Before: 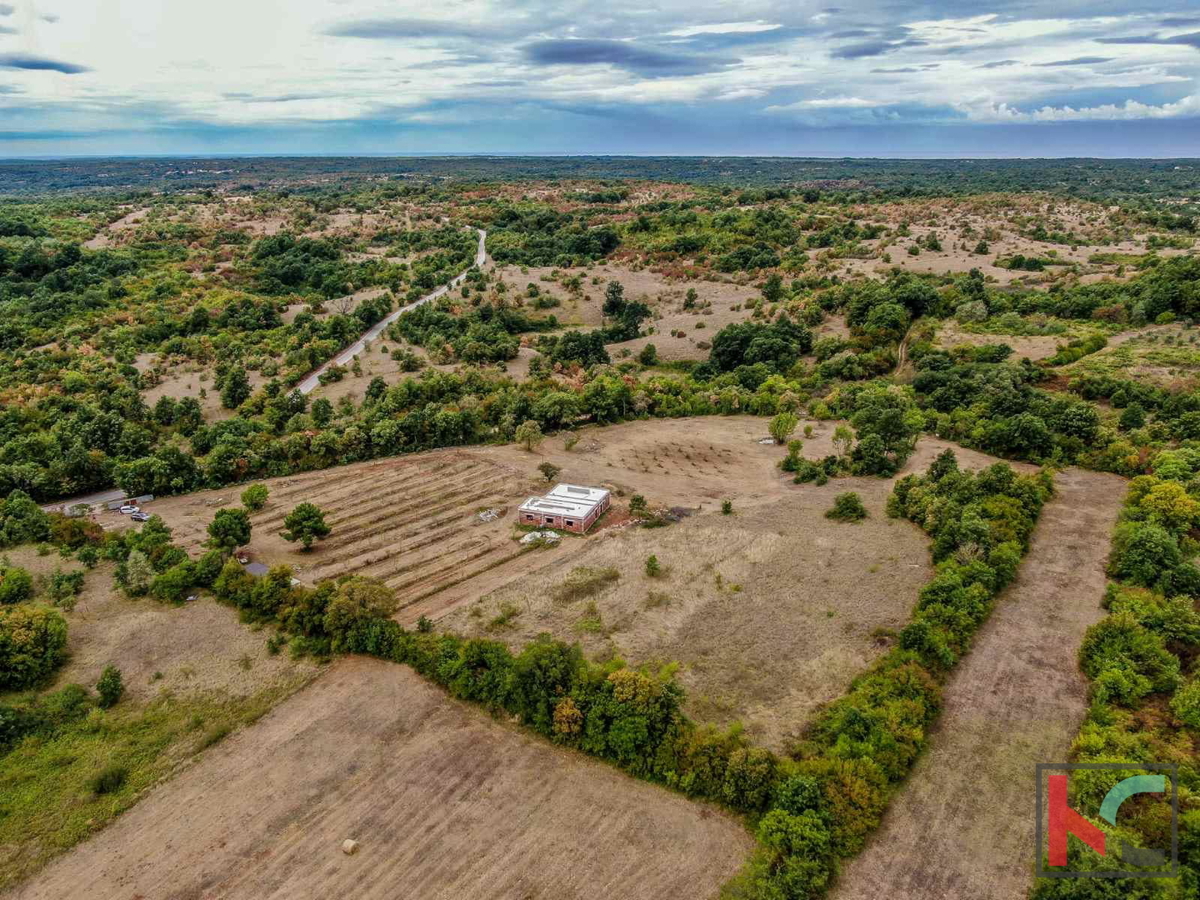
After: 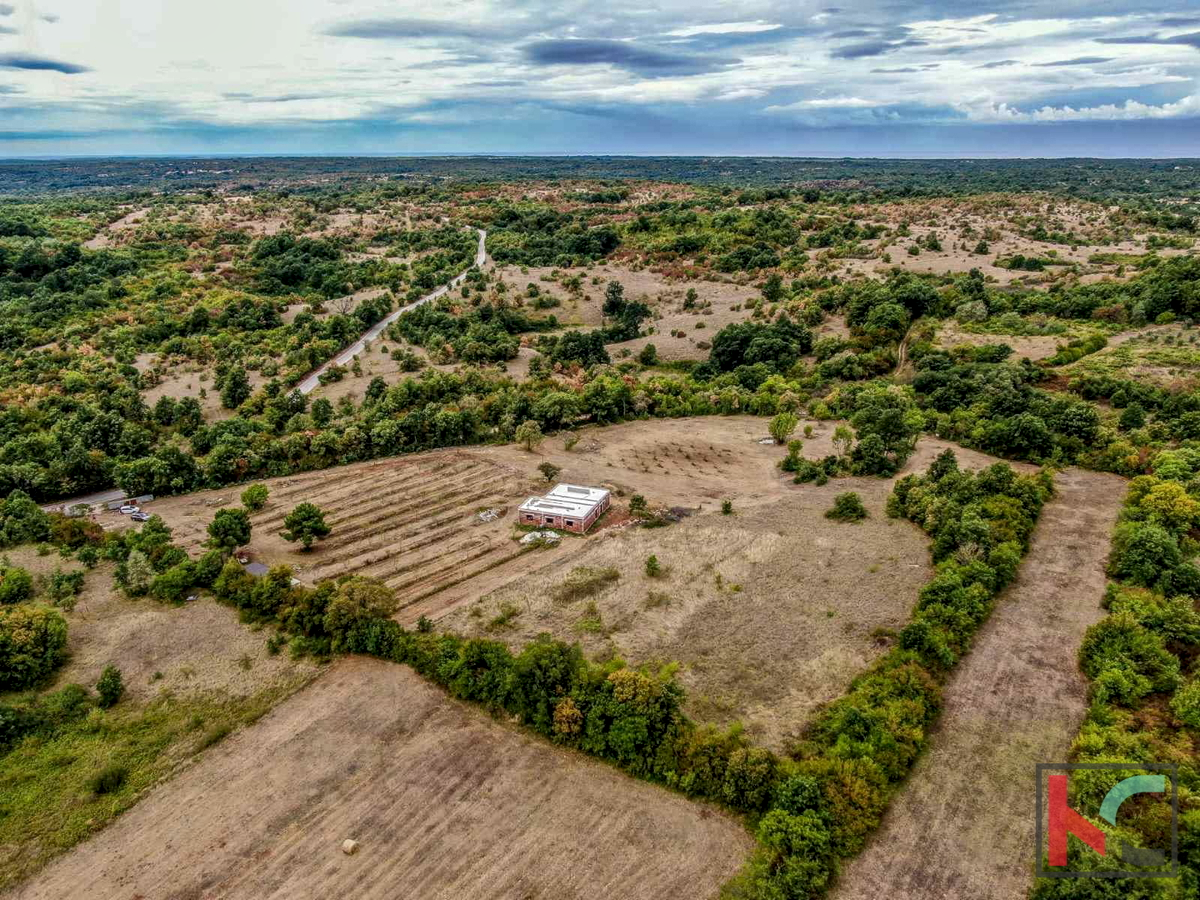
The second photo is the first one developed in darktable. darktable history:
contrast brightness saturation: contrast 0.083, saturation 0.019
local contrast: on, module defaults
